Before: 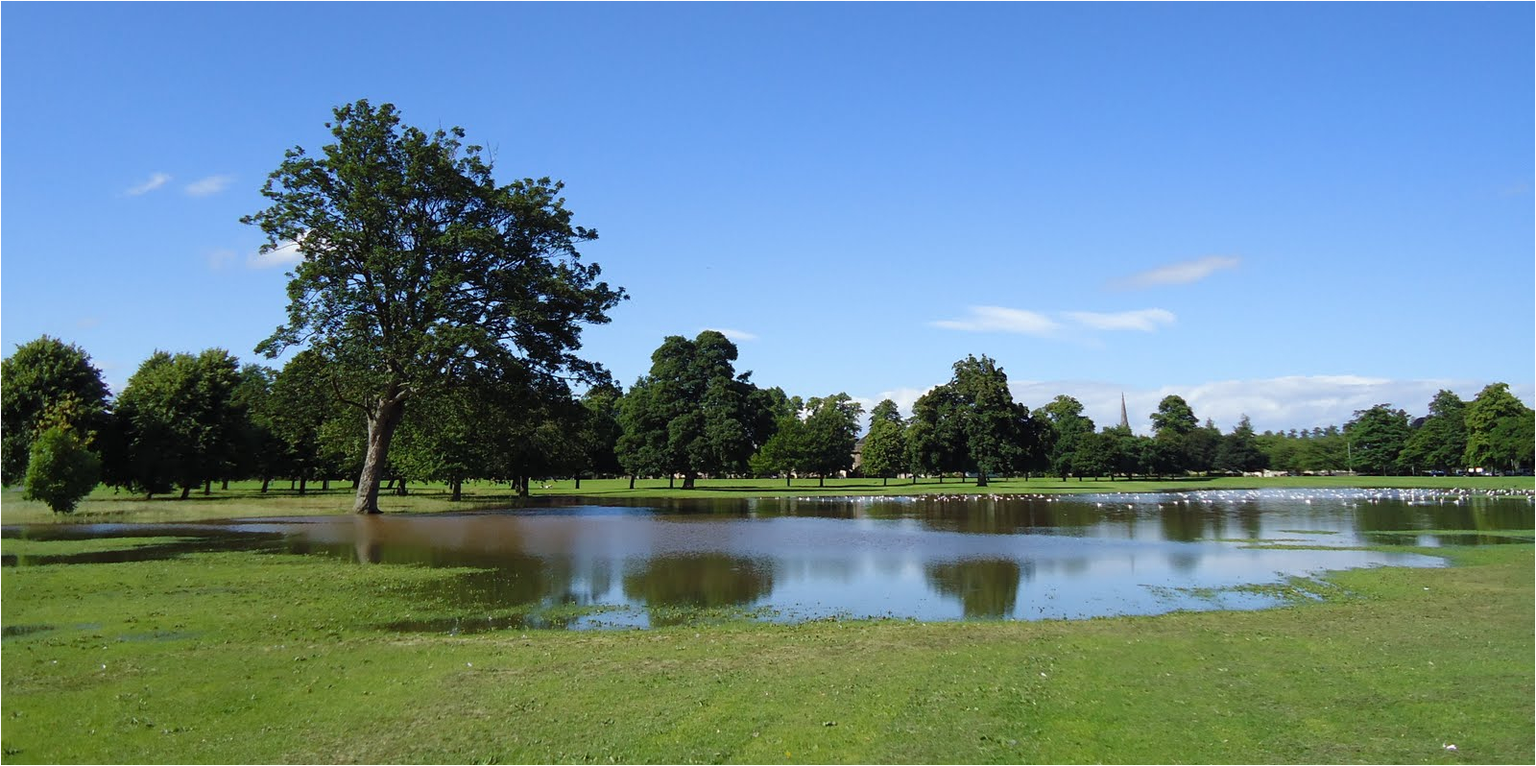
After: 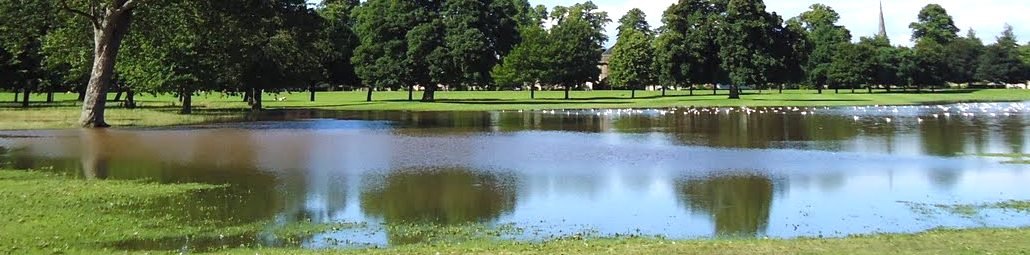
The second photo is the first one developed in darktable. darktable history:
exposure: black level correction 0, exposure 0.7 EV, compensate exposure bias true, compensate highlight preservation false
crop: left 18.091%, top 51.13%, right 17.525%, bottom 16.85%
